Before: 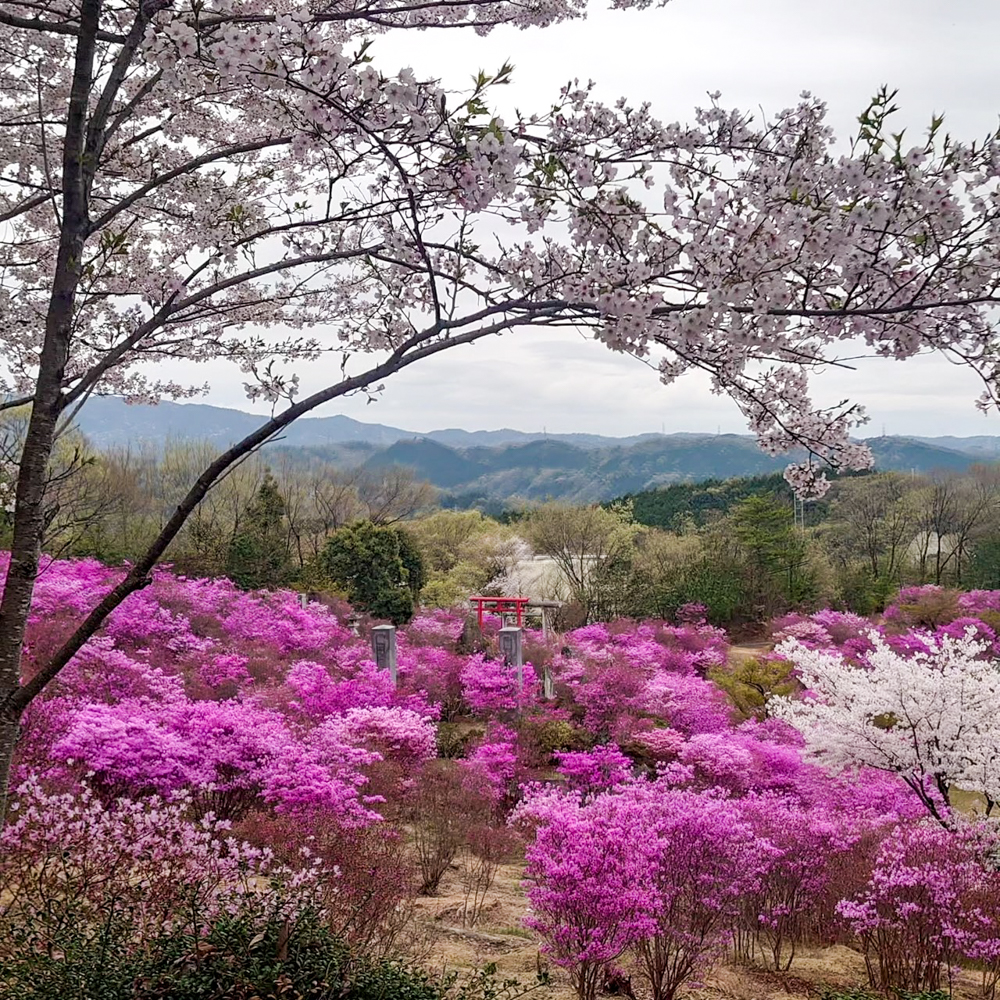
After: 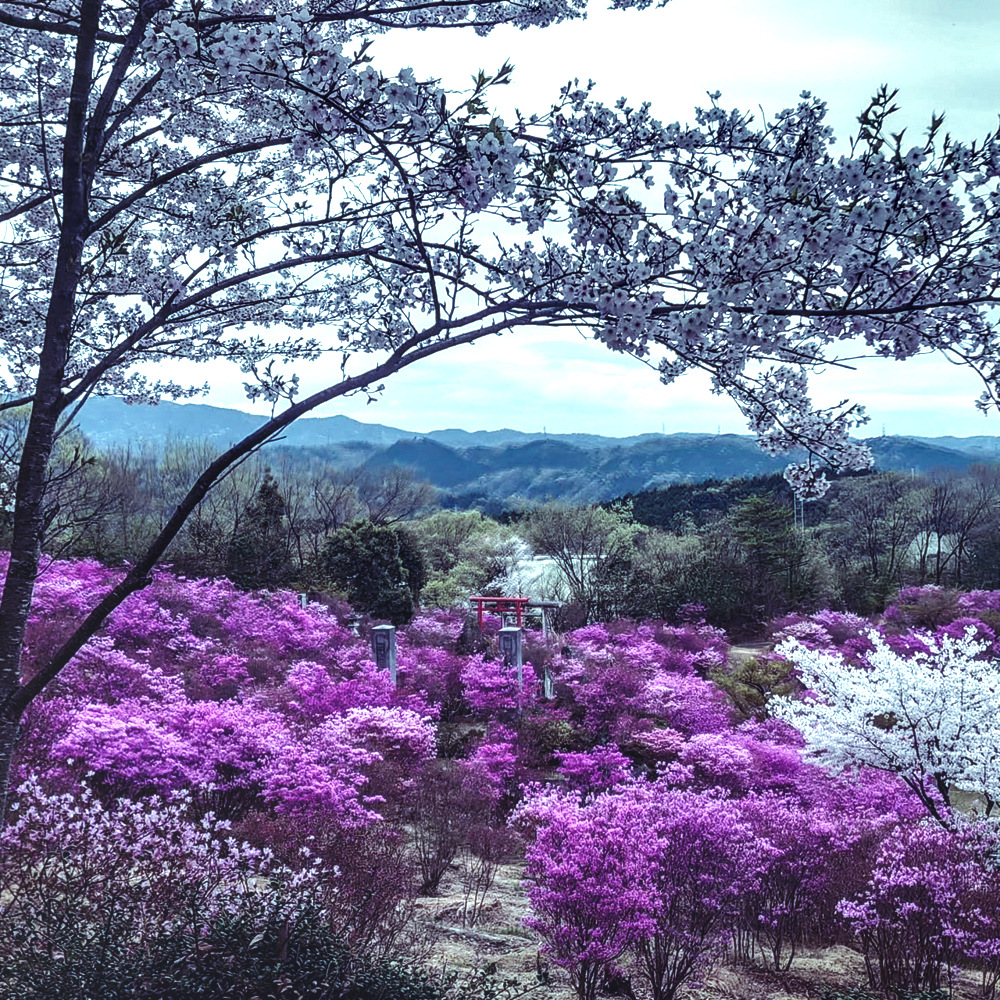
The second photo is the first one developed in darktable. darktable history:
rgb curve: curves: ch0 [(0, 0.186) (0.314, 0.284) (0.576, 0.466) (0.805, 0.691) (0.936, 0.886)]; ch1 [(0, 0.186) (0.314, 0.284) (0.581, 0.534) (0.771, 0.746) (0.936, 0.958)]; ch2 [(0, 0.216) (0.275, 0.39) (1, 1)], mode RGB, independent channels, compensate middle gray true, preserve colors none
local contrast: highlights 80%, shadows 57%, detail 175%, midtone range 0.602
